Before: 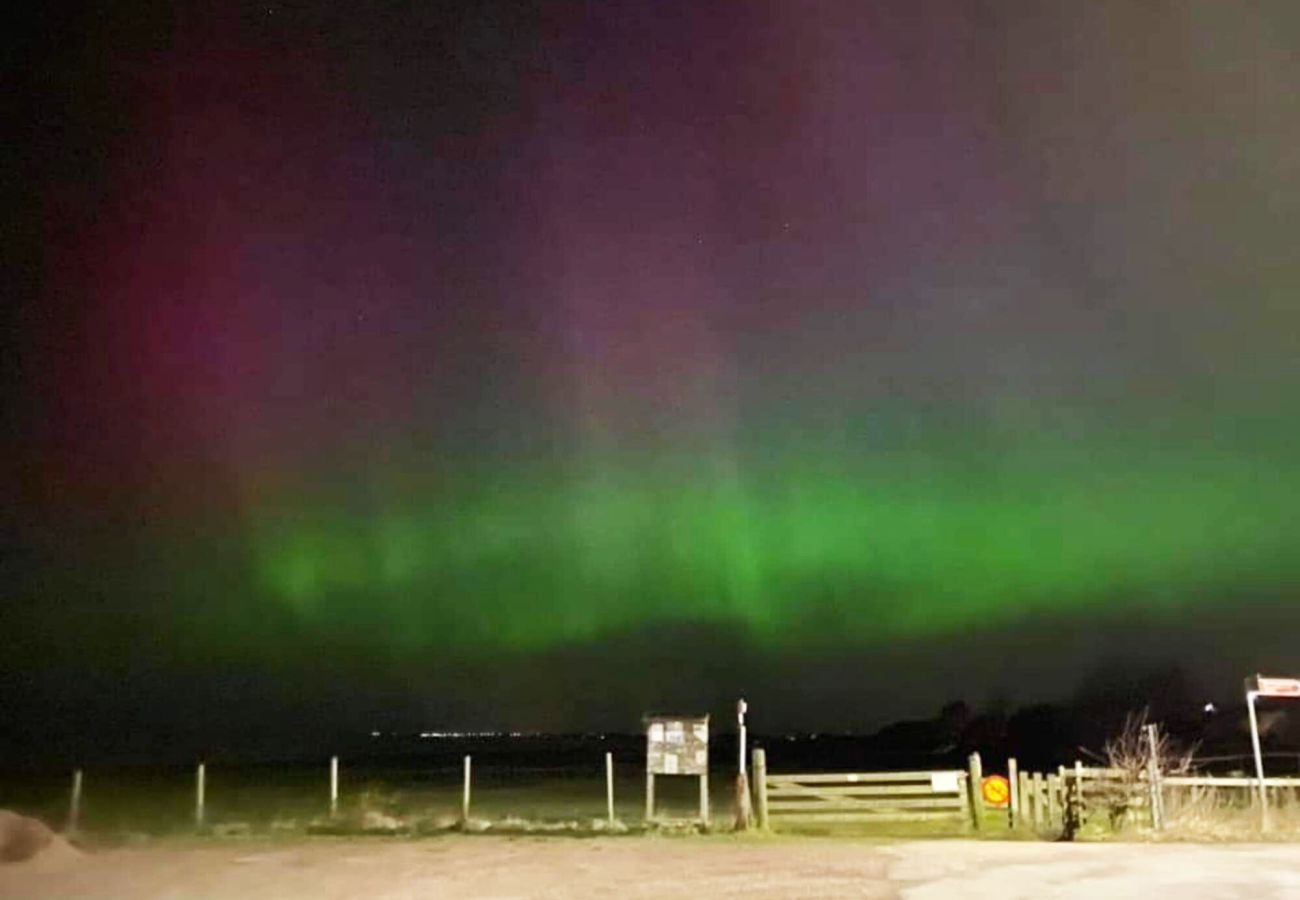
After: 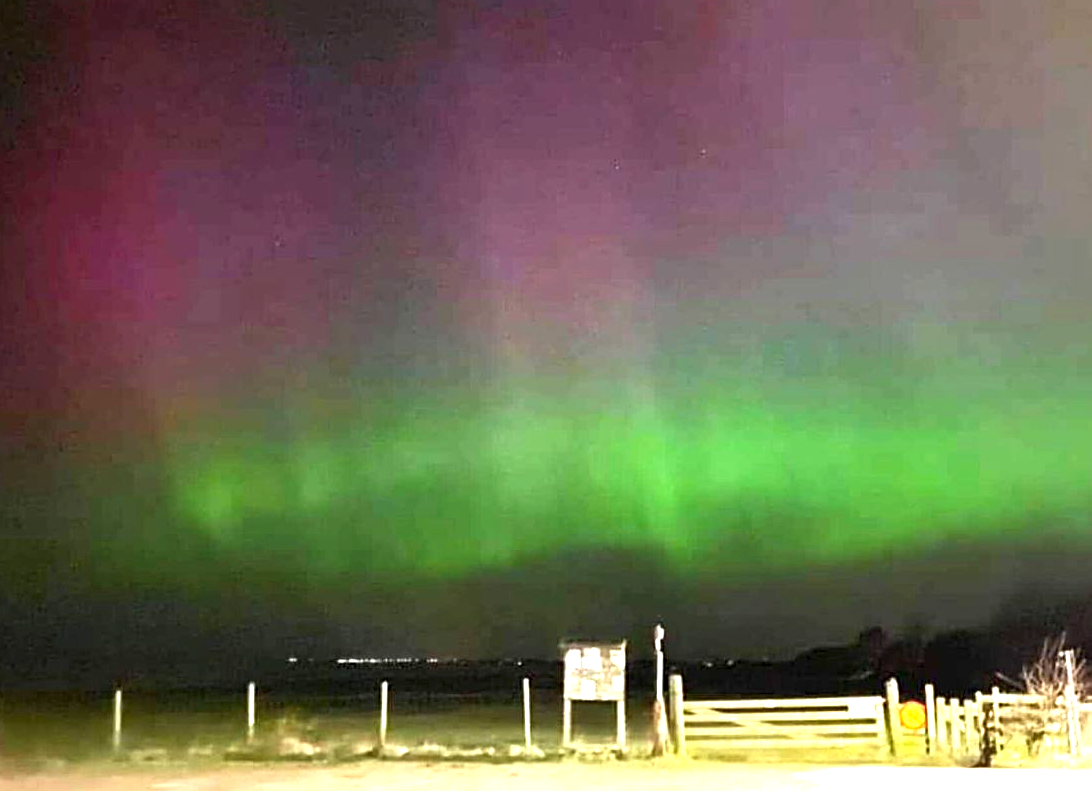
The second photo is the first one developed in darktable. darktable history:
crop: left 6.421%, top 8.264%, right 9.525%, bottom 3.786%
sharpen: on, module defaults
exposure: exposure 1.222 EV, compensate highlight preservation false
